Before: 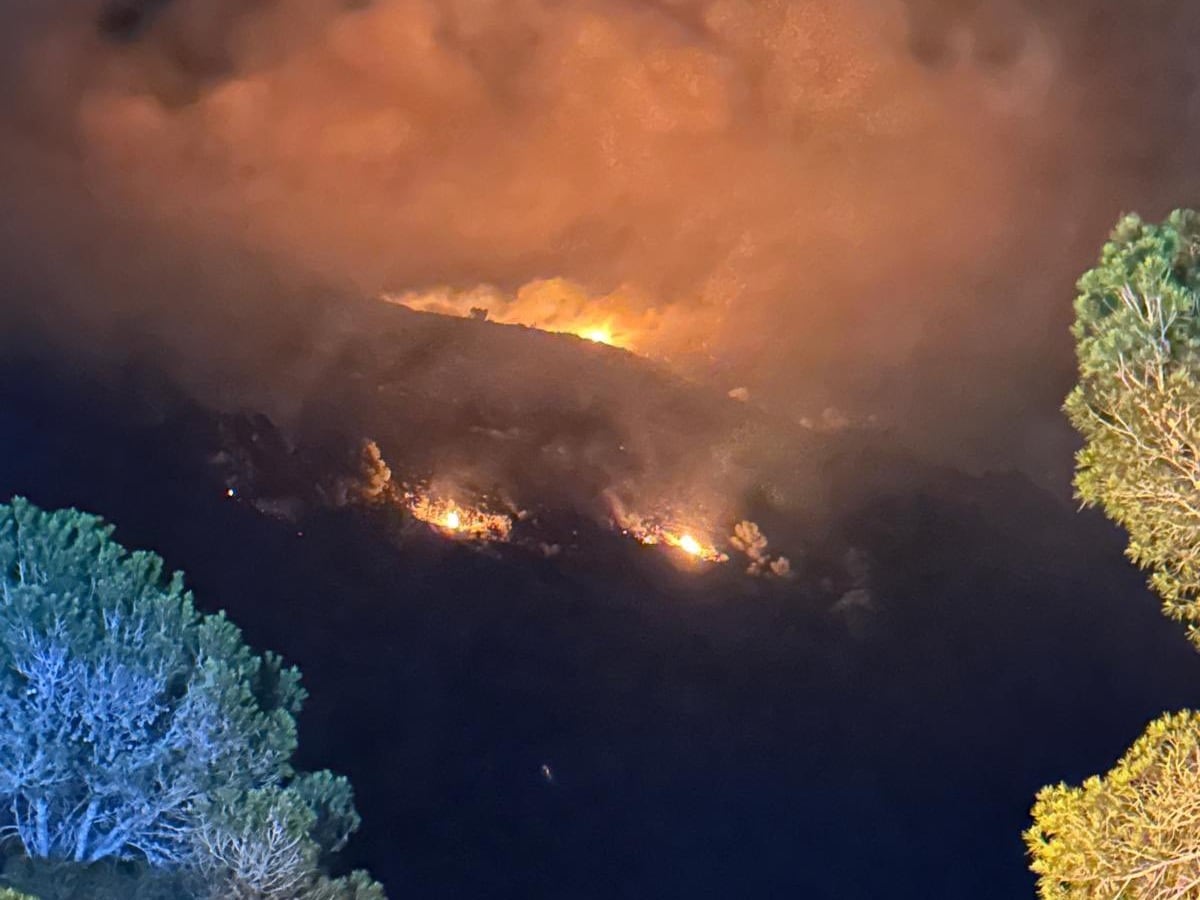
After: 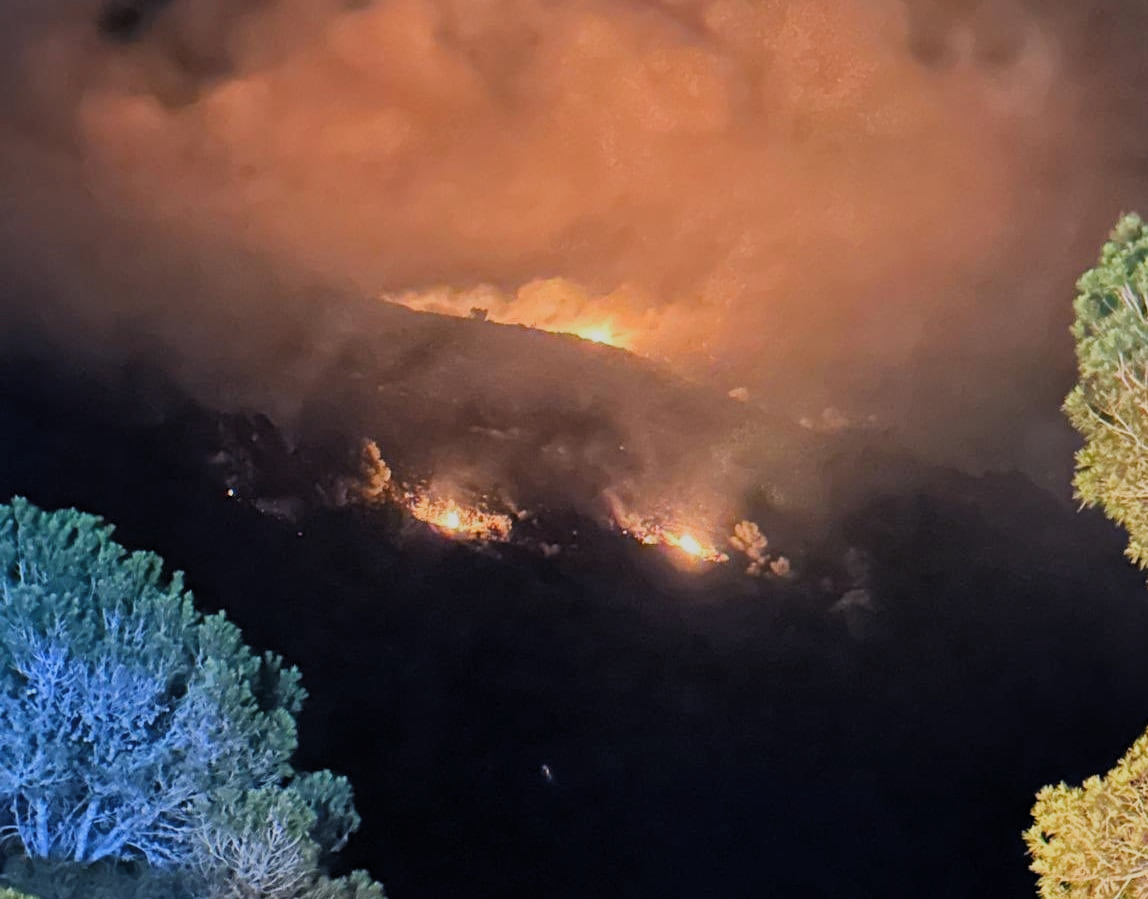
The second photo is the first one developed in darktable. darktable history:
crop: right 4.322%, bottom 0.037%
exposure: exposure 0.129 EV, compensate highlight preservation false
filmic rgb: black relative exposure -7.65 EV, white relative exposure 4.56 EV, hardness 3.61, add noise in highlights 0, preserve chrominance luminance Y, color science v3 (2019), use custom middle-gray values true, contrast in highlights soft
